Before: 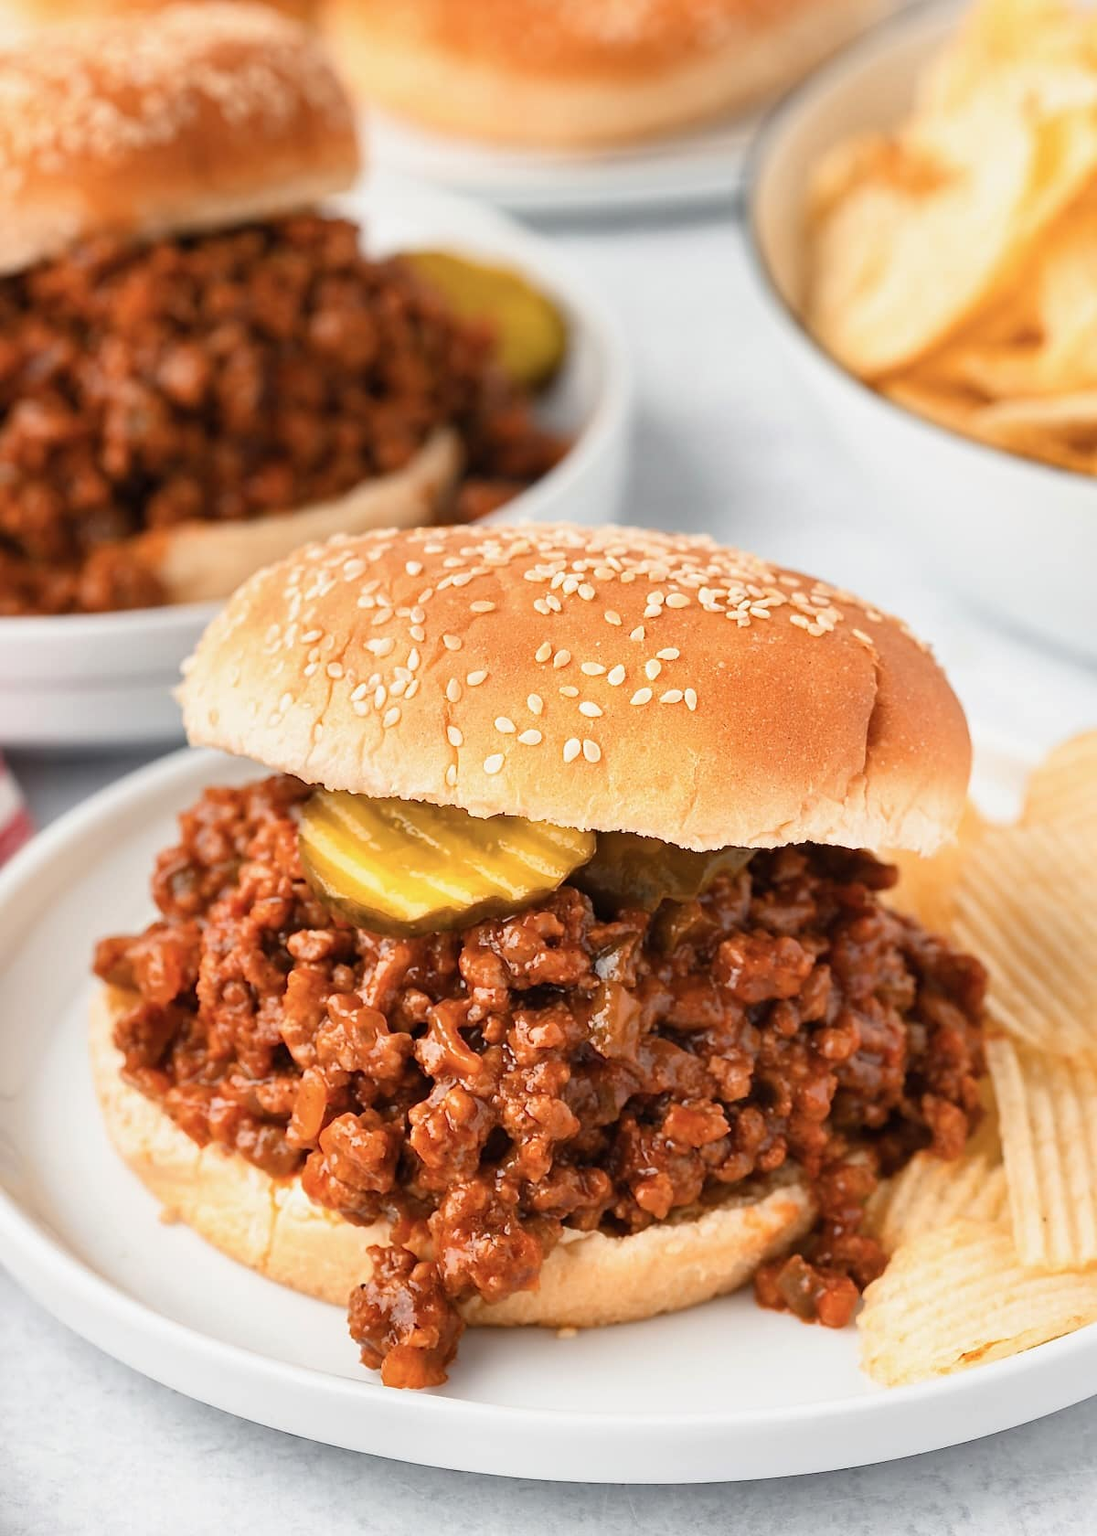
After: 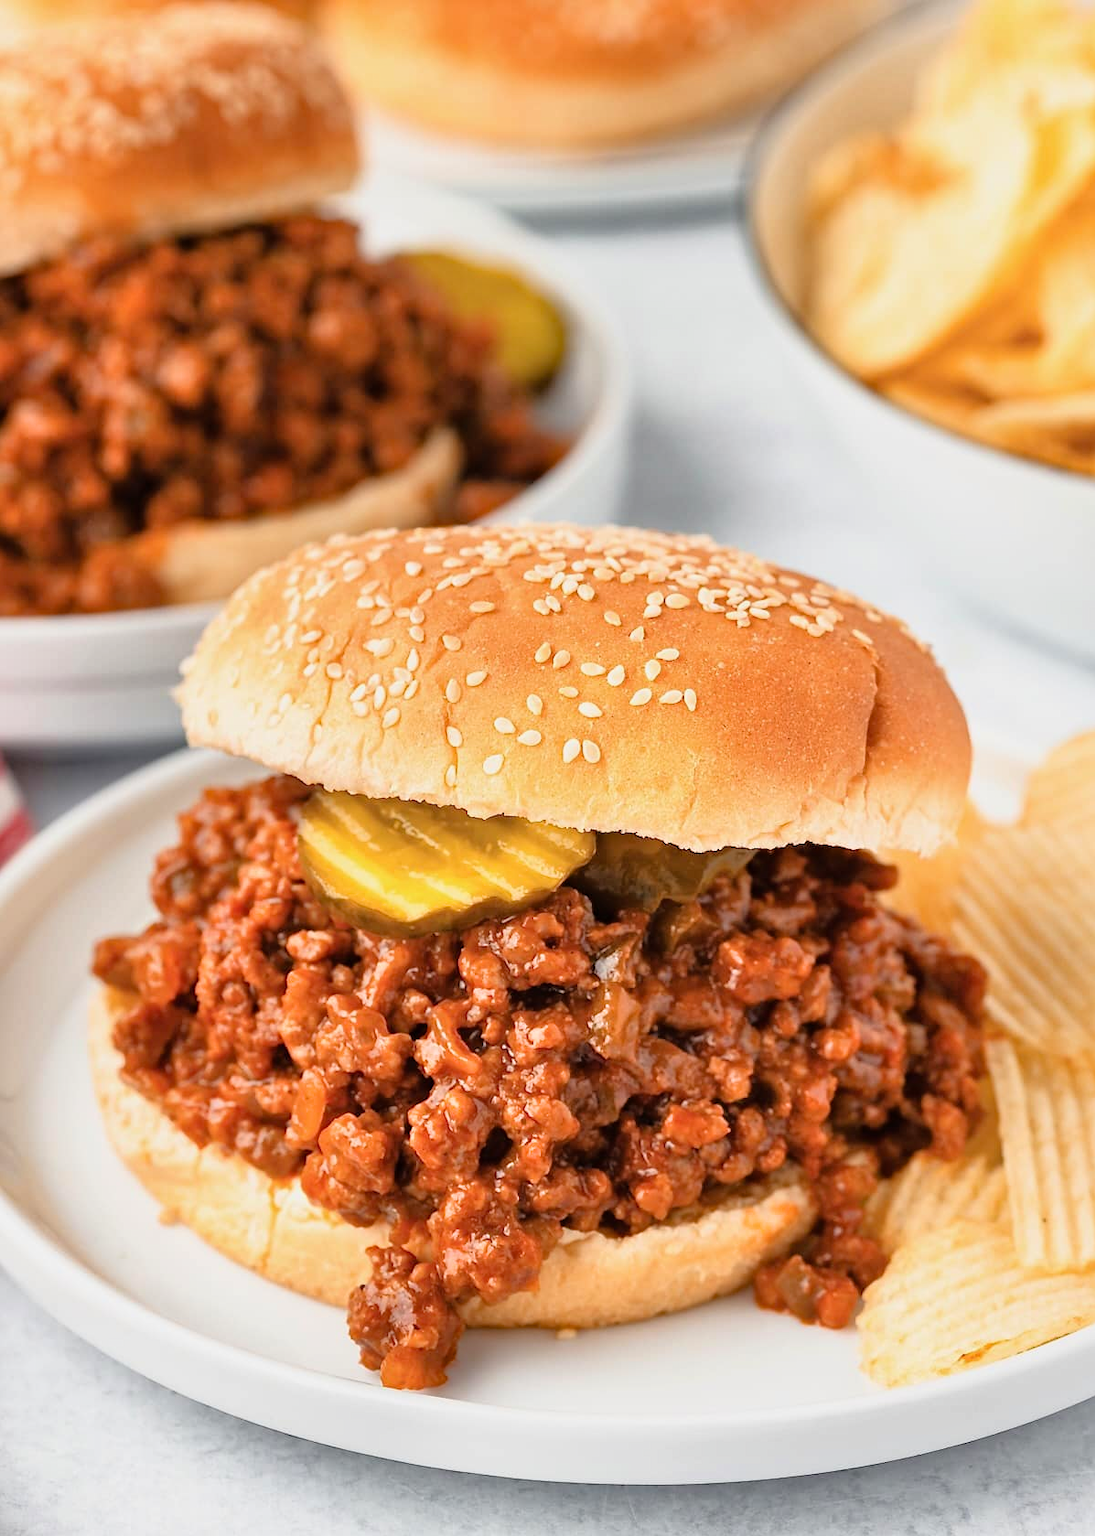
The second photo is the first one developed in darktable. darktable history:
haze removal: compatibility mode true, adaptive false
filmic rgb: black relative exposure -16 EV, white relative exposure 2.93 EV, hardness 10.04, color science v6 (2022)
crop and rotate: left 0.126%
tone equalizer: -8 EV 0.001 EV, -7 EV -0.004 EV, -6 EV 0.009 EV, -5 EV 0.032 EV, -4 EV 0.276 EV, -3 EV 0.644 EV, -2 EV 0.584 EV, -1 EV 0.187 EV, +0 EV 0.024 EV
